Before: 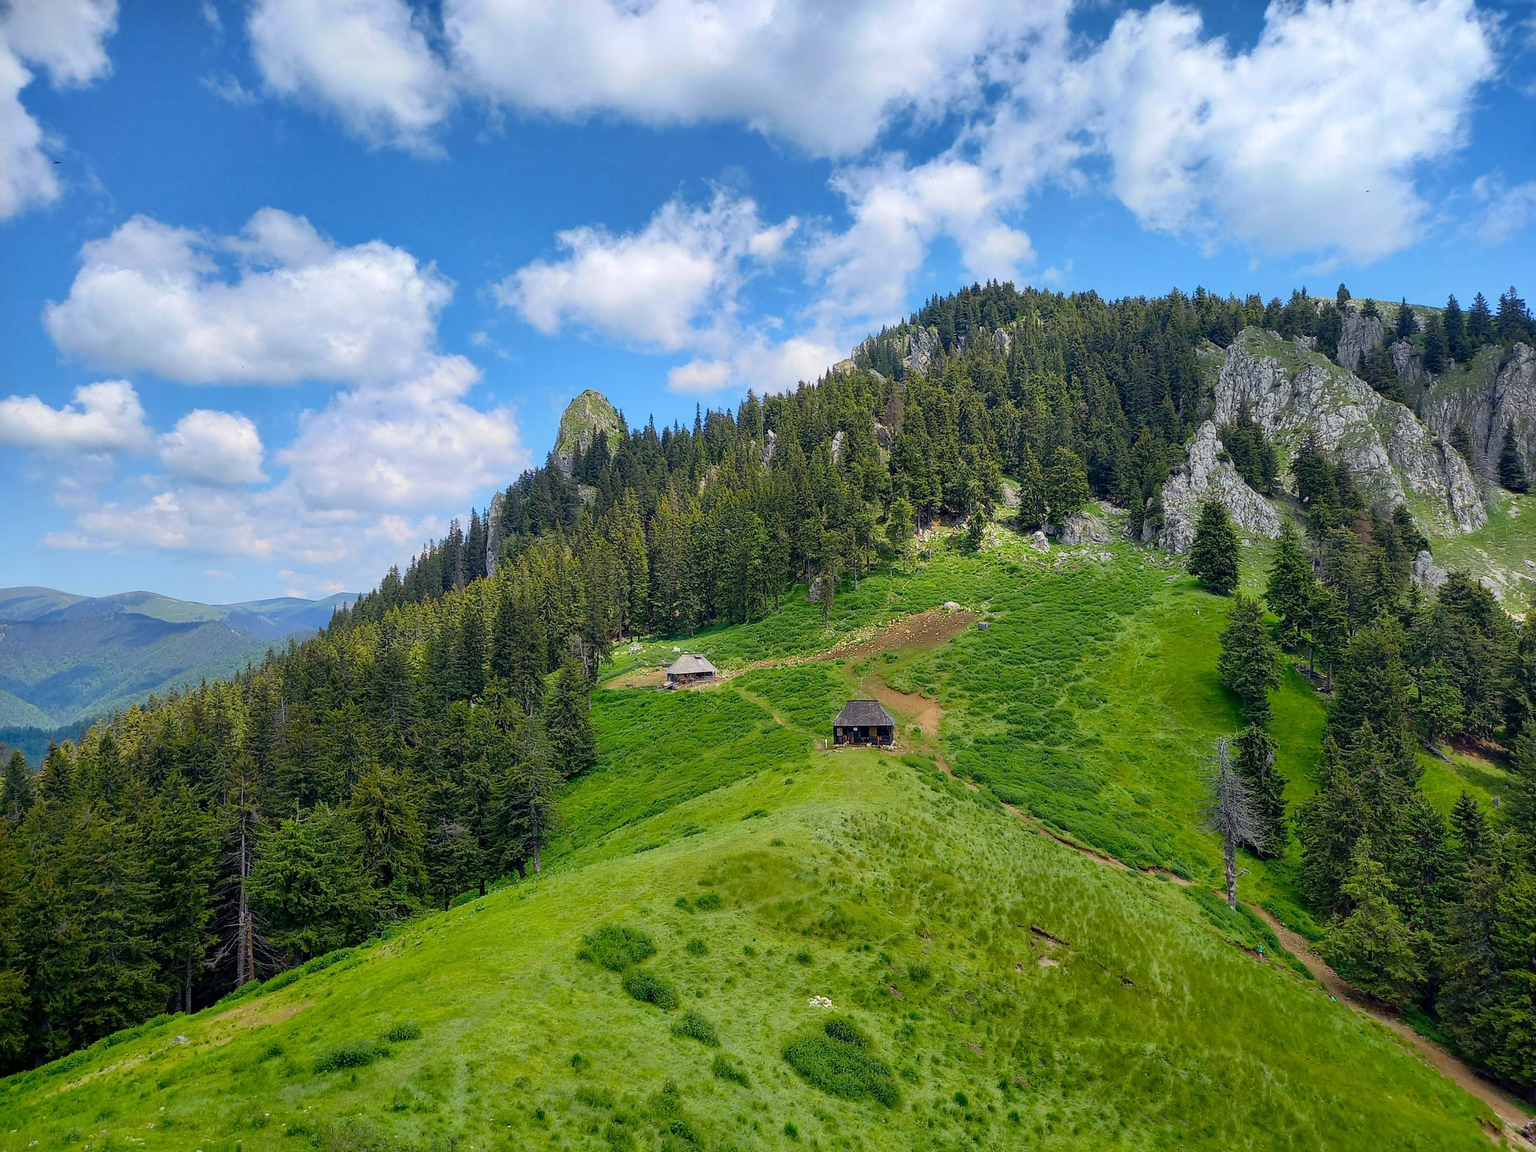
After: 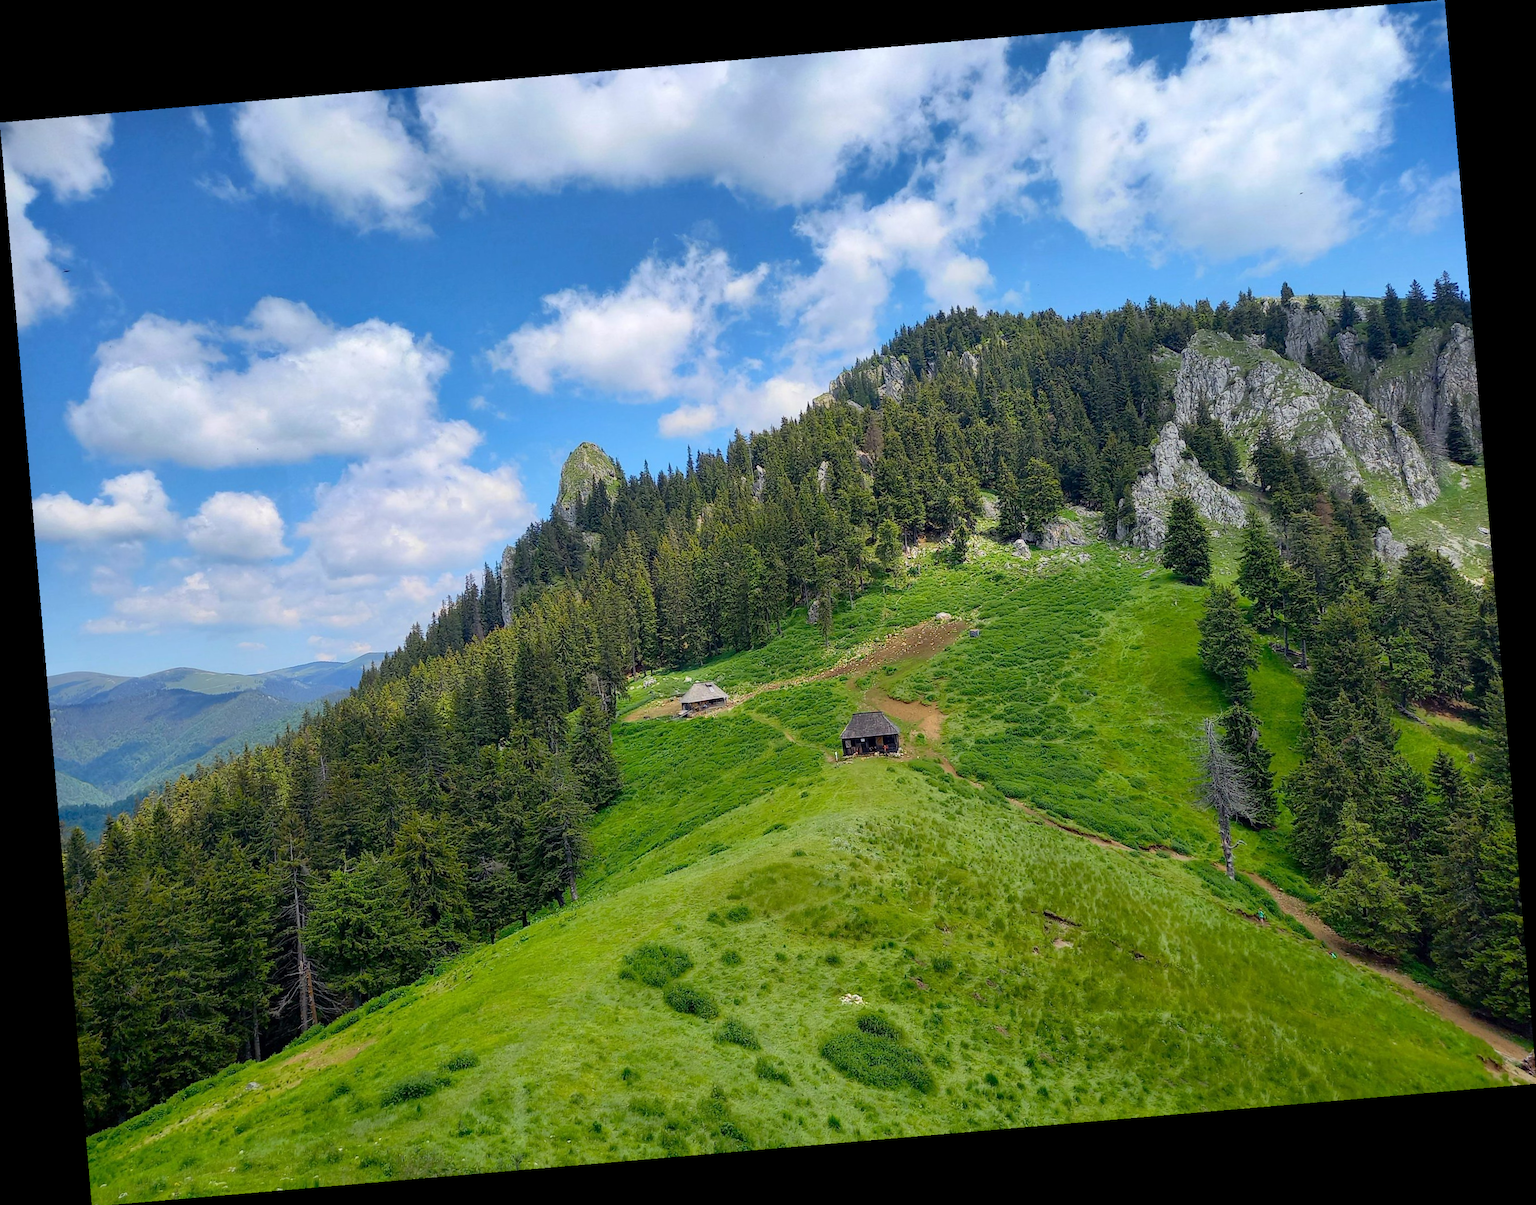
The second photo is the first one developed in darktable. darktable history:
rotate and perspective: rotation -4.86°, automatic cropping off
rgb levels: preserve colors max RGB
